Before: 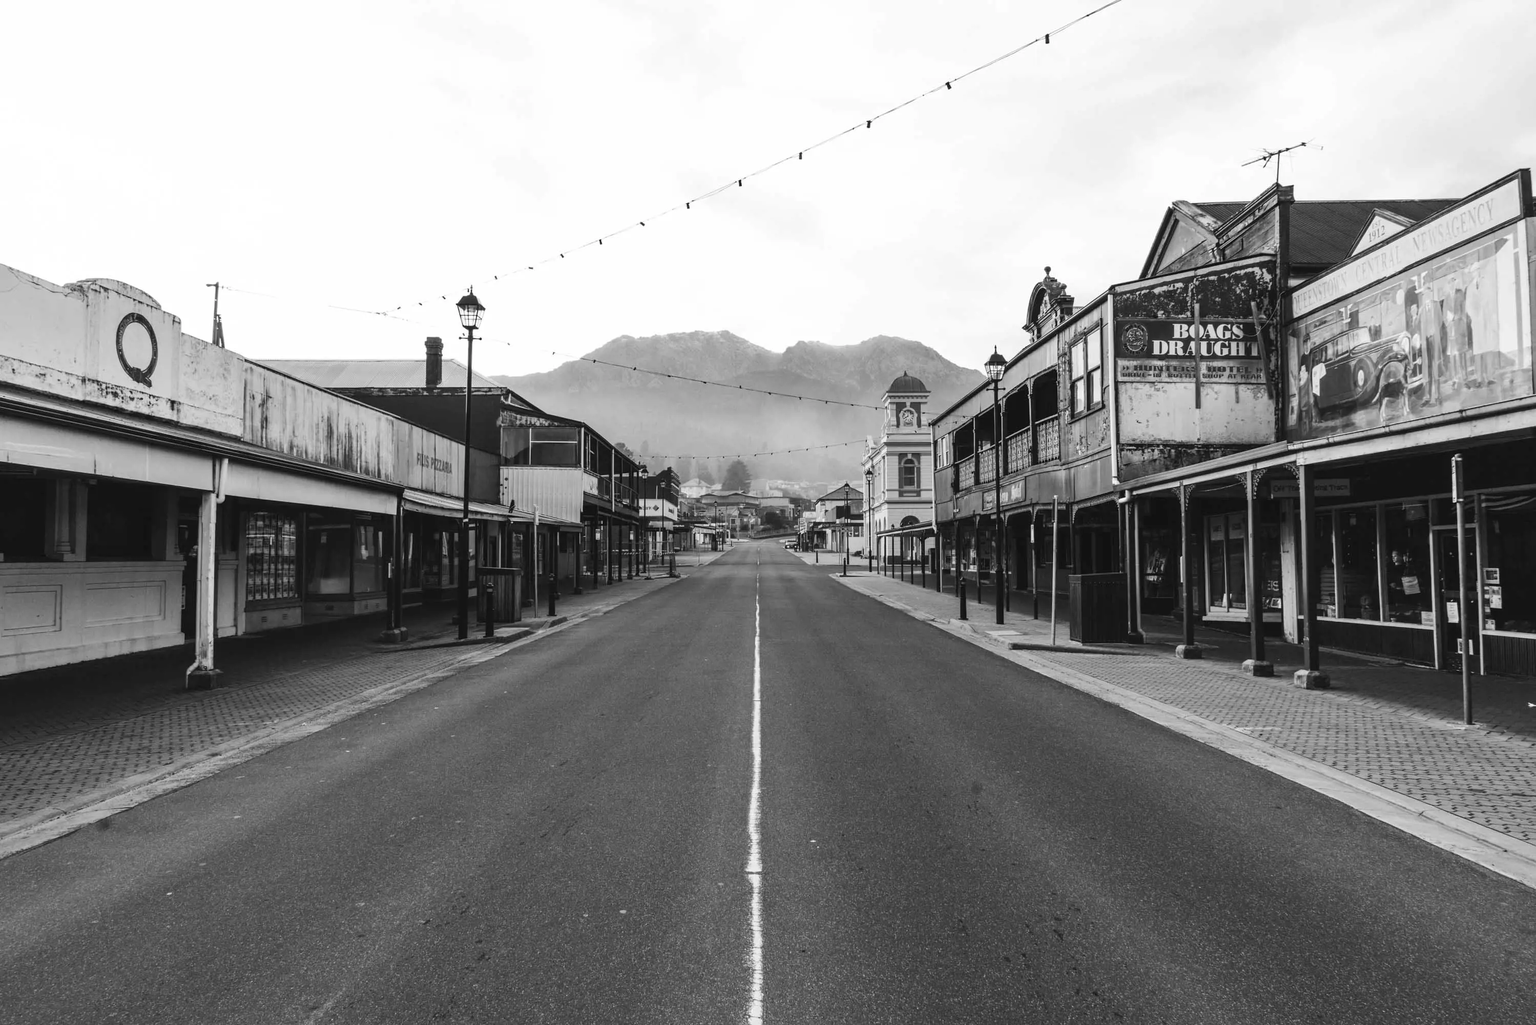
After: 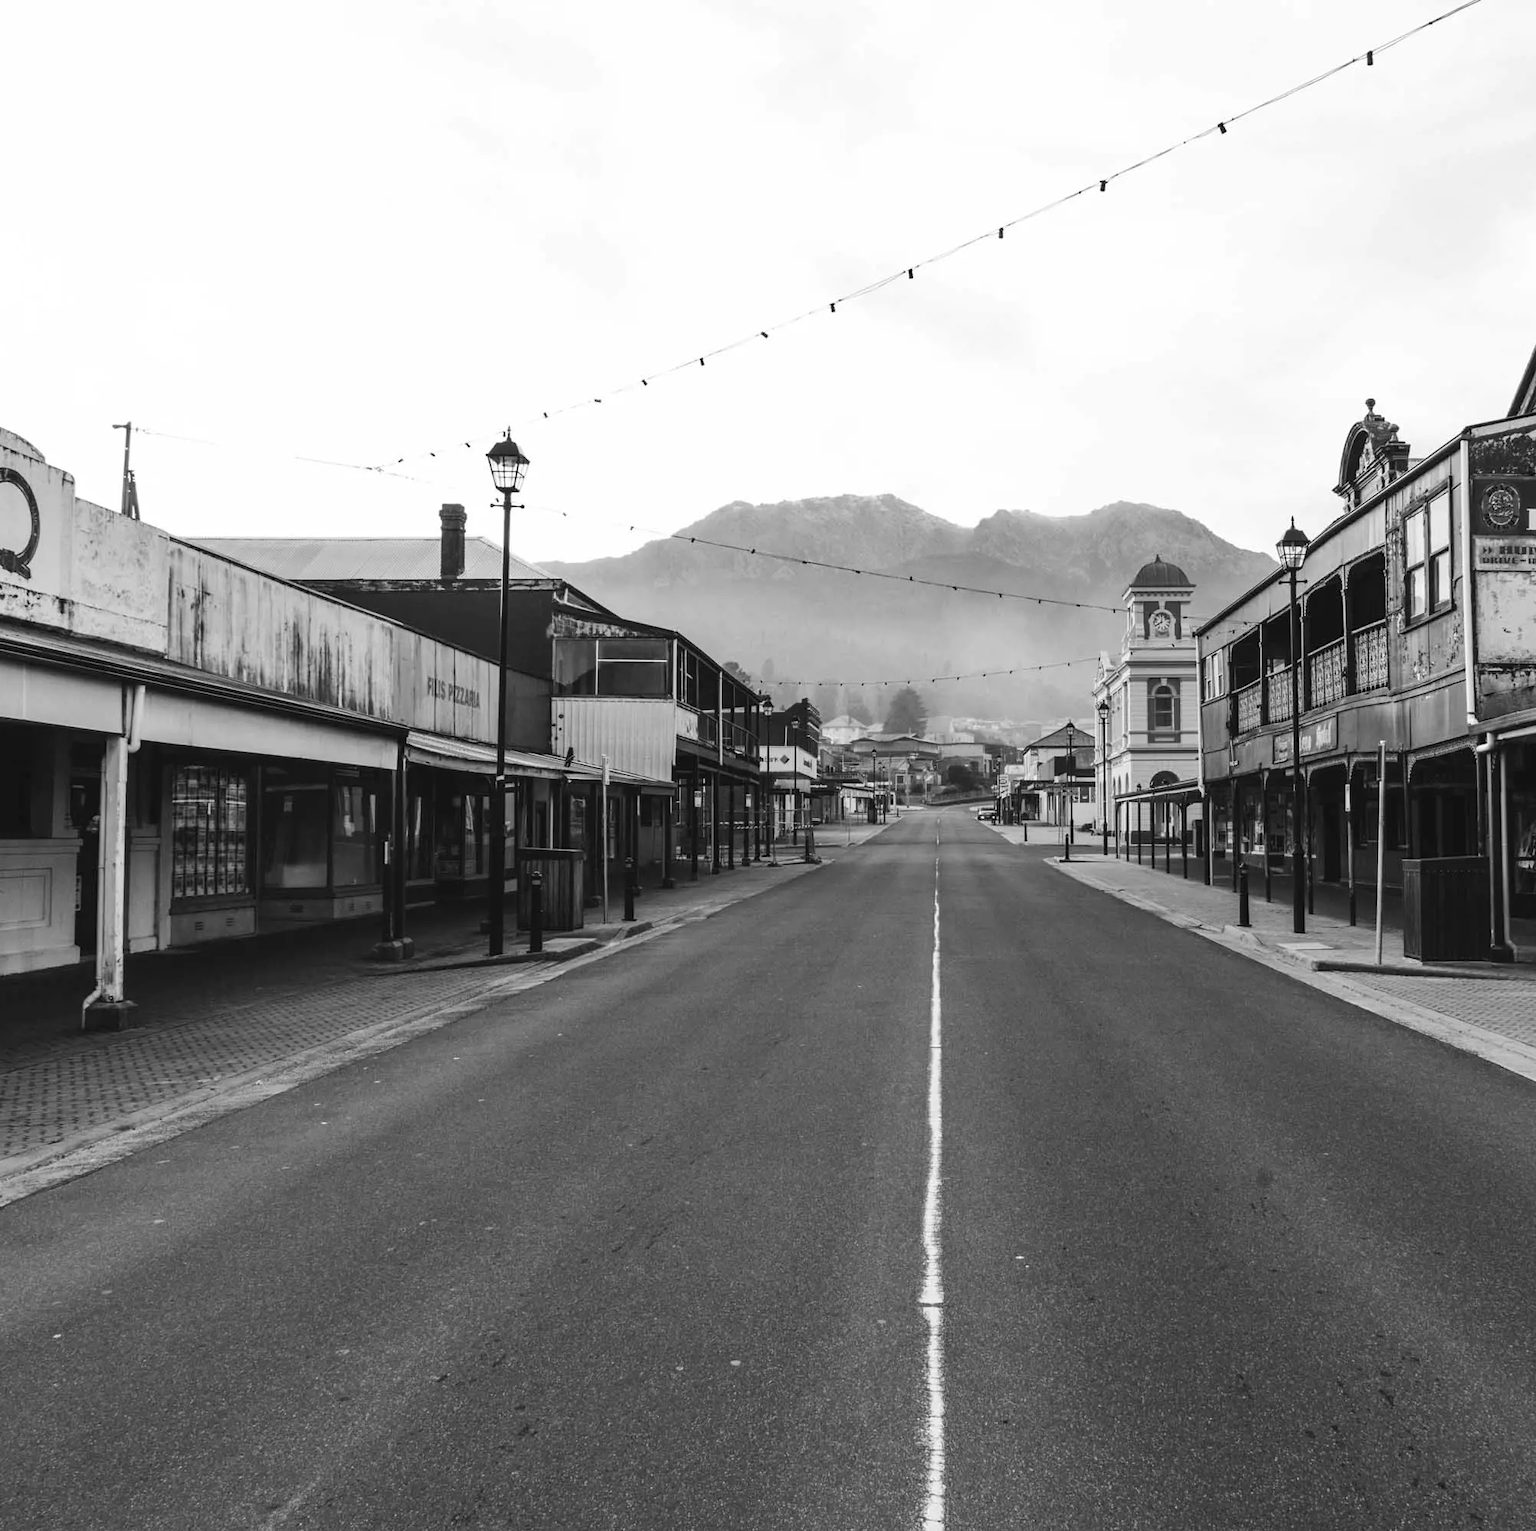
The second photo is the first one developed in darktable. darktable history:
crop and rotate: left 8.543%, right 24.573%
